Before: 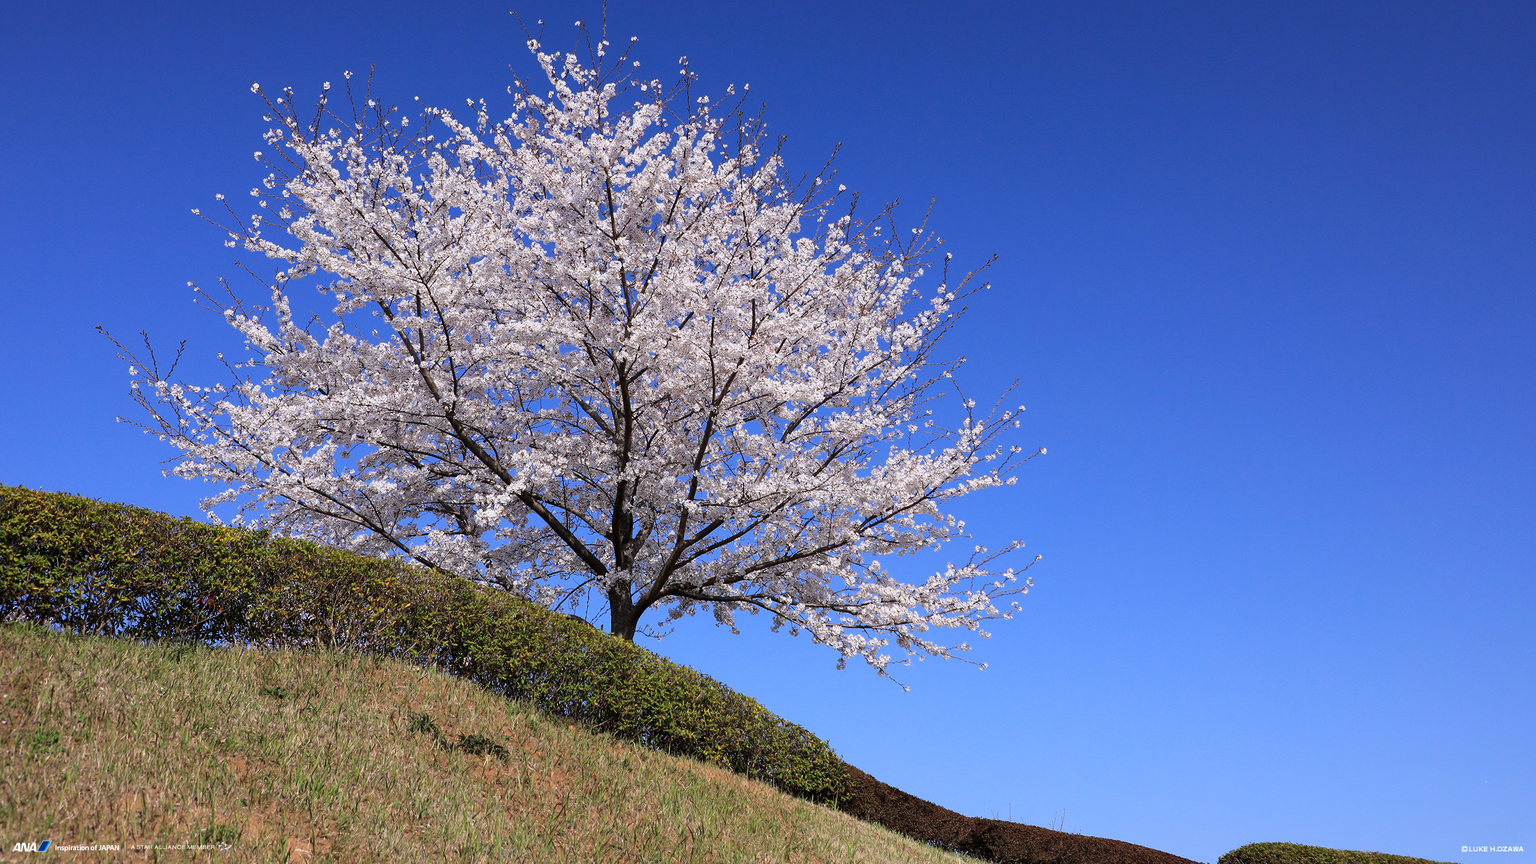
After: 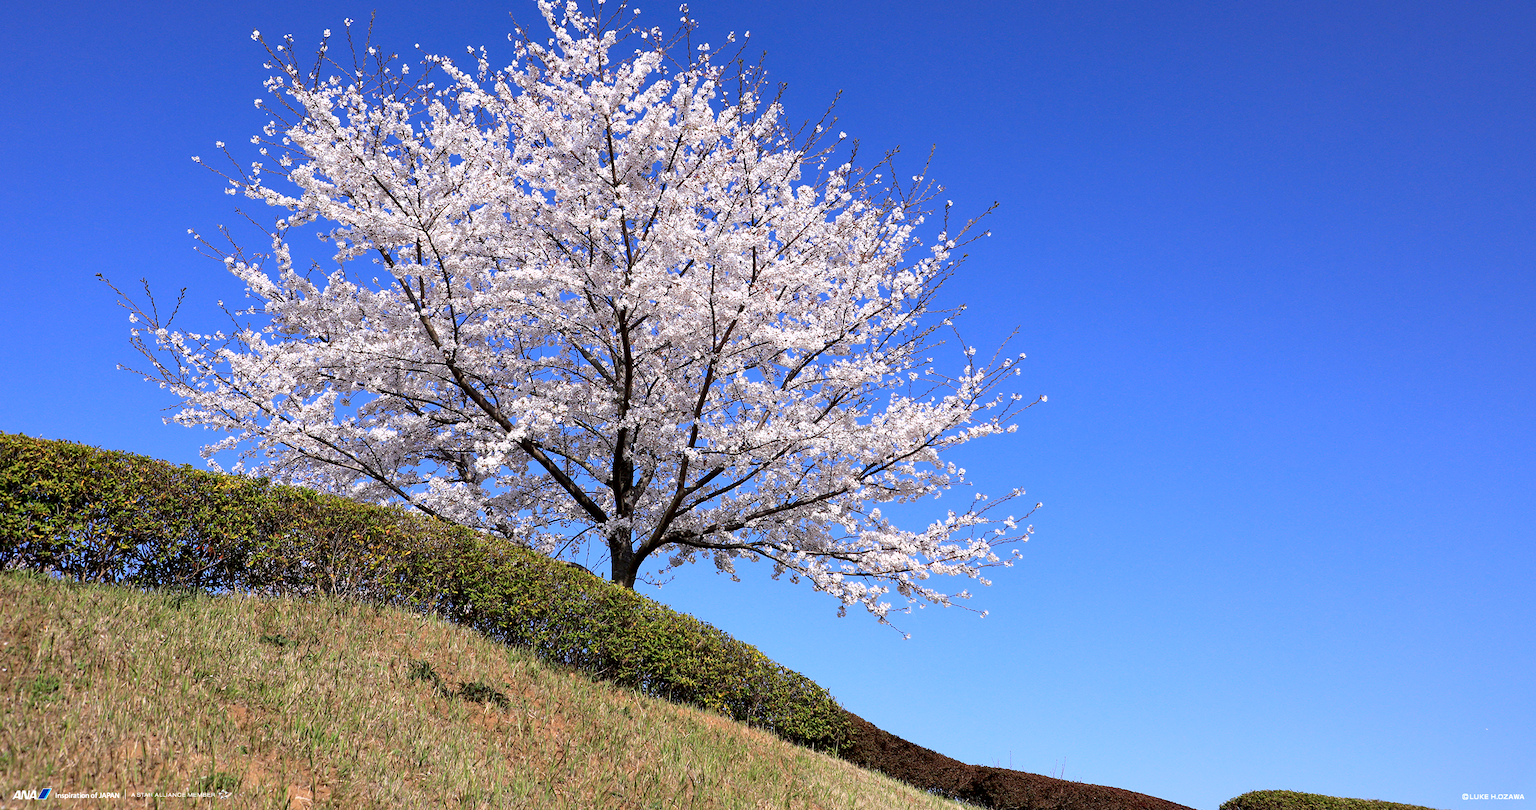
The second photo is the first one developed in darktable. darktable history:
crop and rotate: top 6.128%
shadows and highlights: shadows 51.93, highlights -28.77, soften with gaussian
exposure: black level correction 0.004, exposure 0.411 EV, compensate exposure bias true, compensate highlight preservation false
